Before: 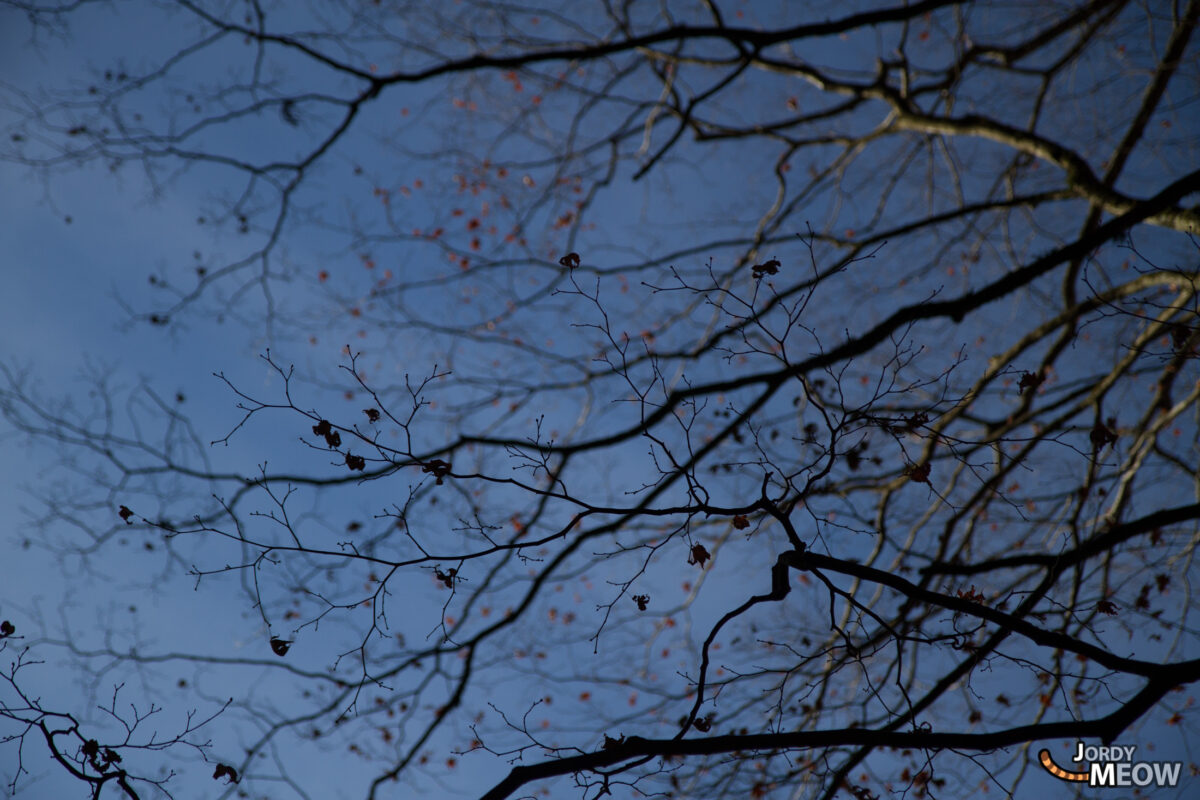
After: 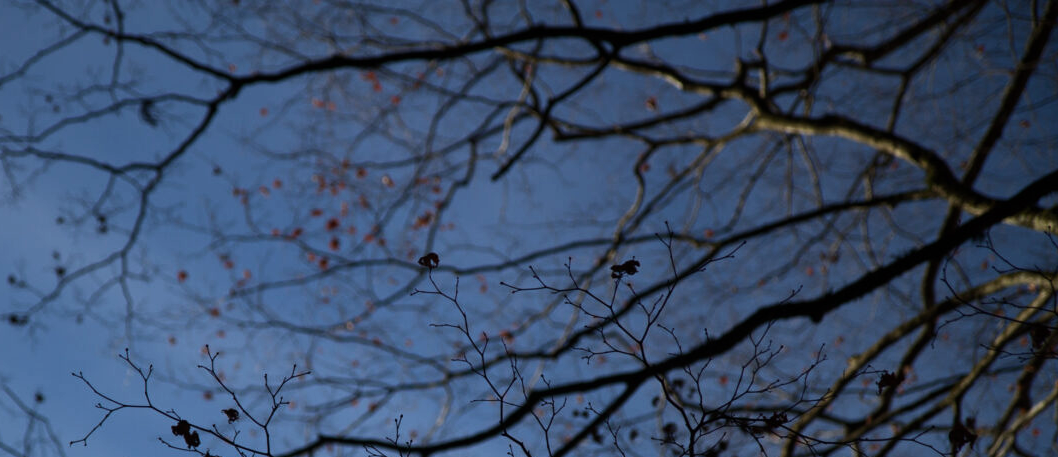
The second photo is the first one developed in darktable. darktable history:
tone equalizer: -8 EV -0.417 EV, -7 EV -0.389 EV, -6 EV -0.333 EV, -5 EV -0.222 EV, -3 EV 0.222 EV, -2 EV 0.333 EV, -1 EV 0.389 EV, +0 EV 0.417 EV, edges refinement/feathering 500, mask exposure compensation -1.57 EV, preserve details no
crop and rotate: left 11.812%, bottom 42.776%
